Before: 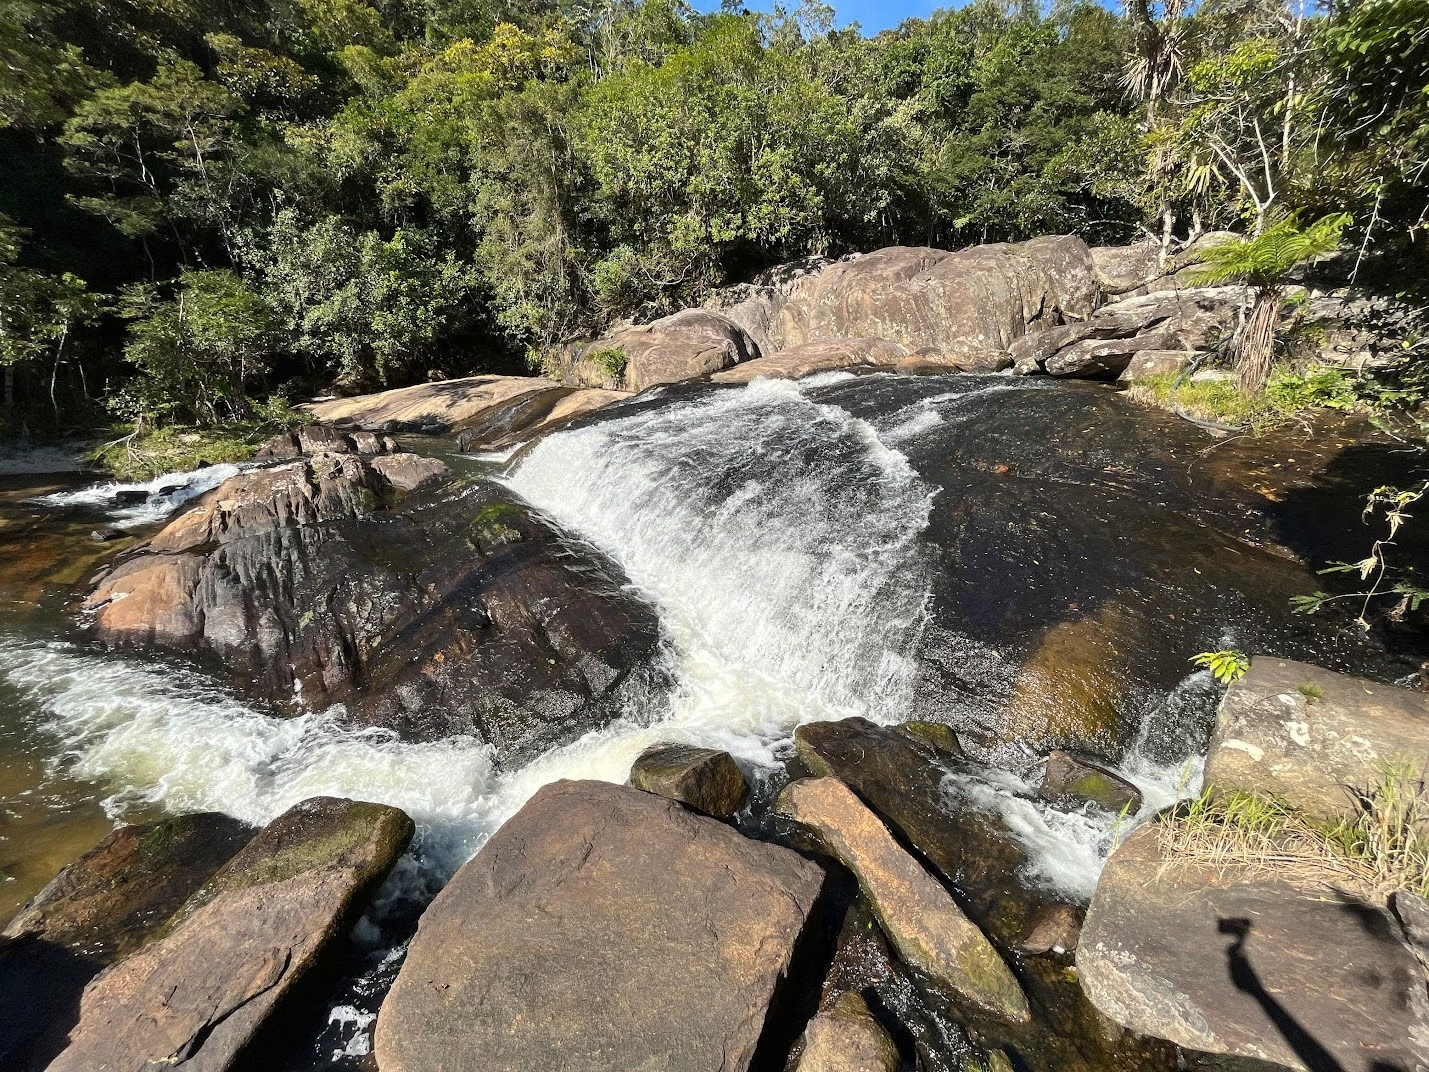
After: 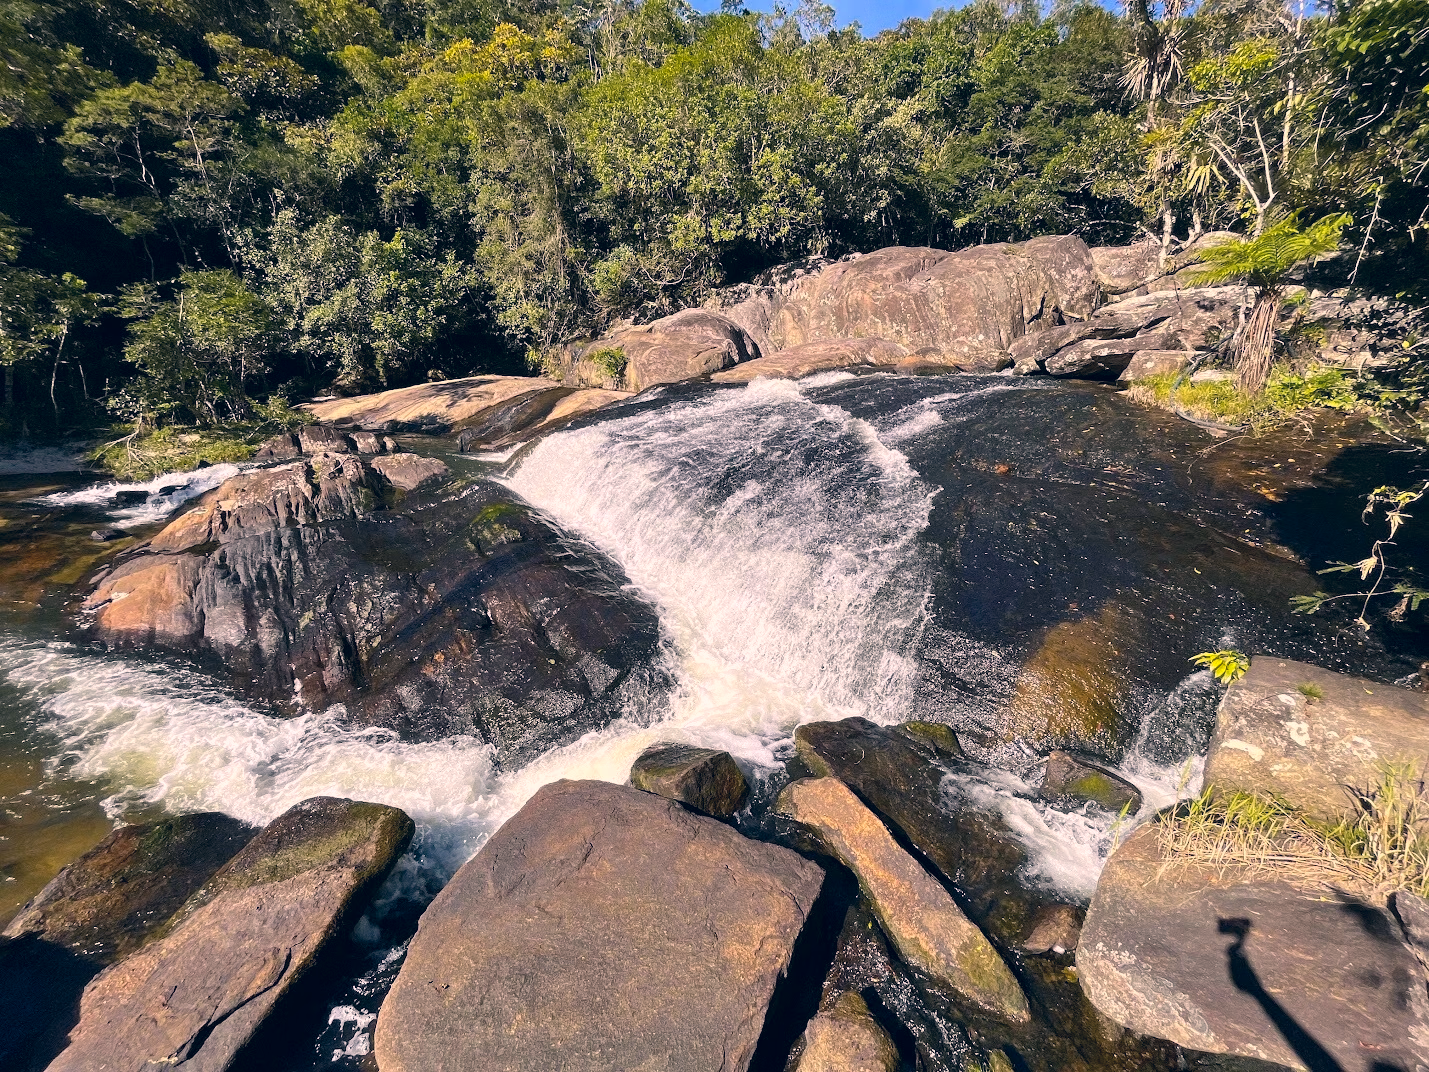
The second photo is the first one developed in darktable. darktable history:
color balance rgb: perceptual saturation grading › global saturation 25%, global vibrance 20%
color correction: highlights a* 14.46, highlights b* 5.85, shadows a* -5.53, shadows b* -15.24, saturation 0.85
